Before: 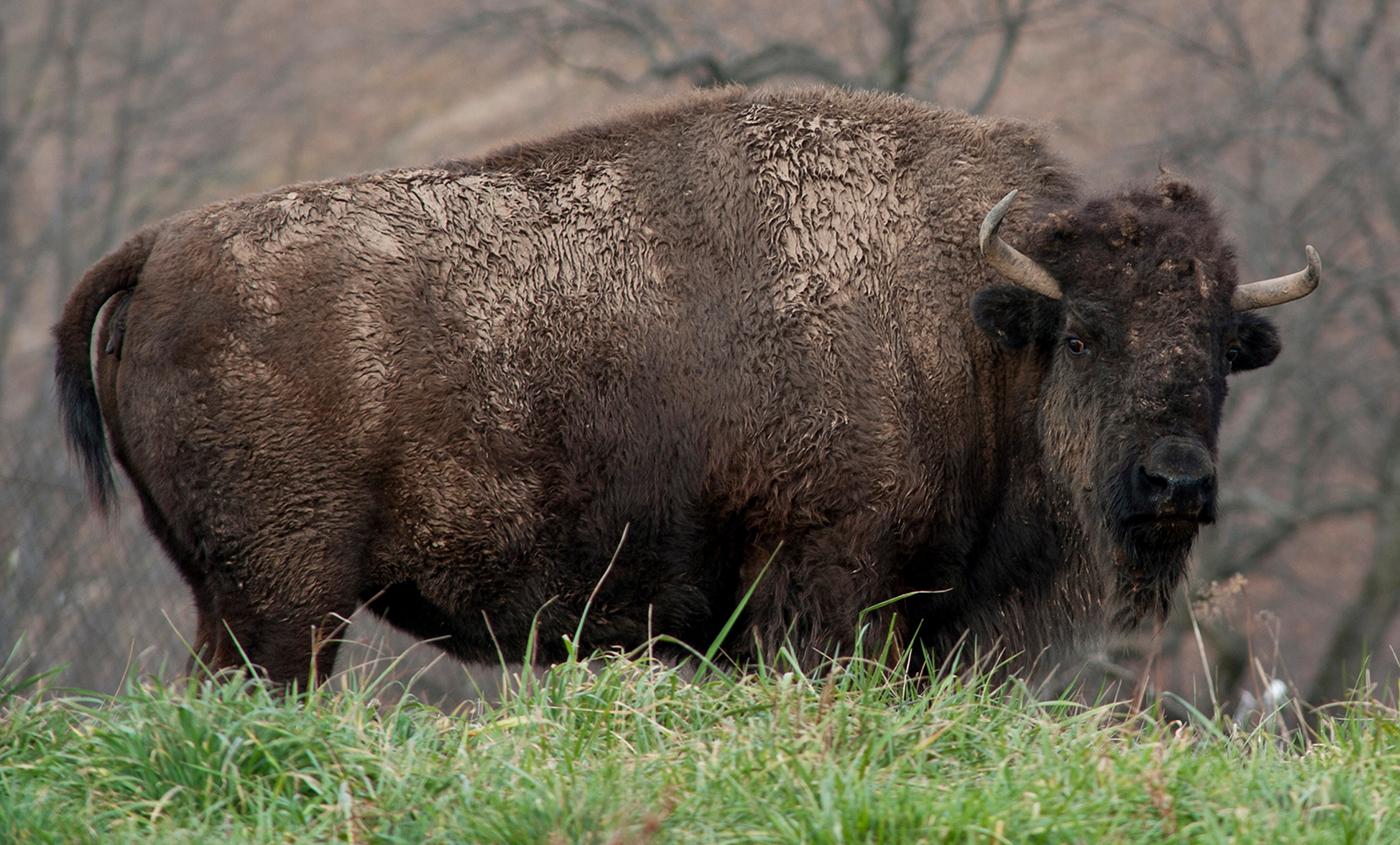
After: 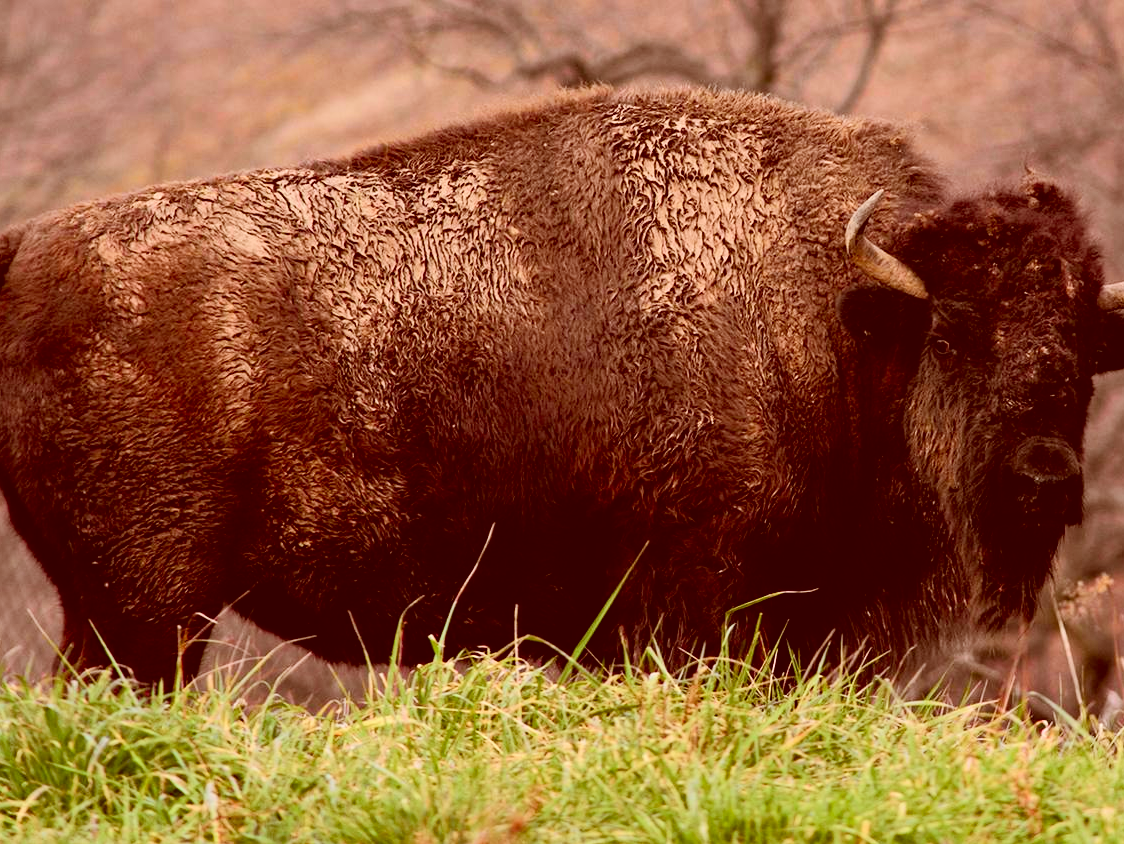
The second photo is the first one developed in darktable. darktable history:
color correction: highlights a* 9.03, highlights b* 8.49, shadows a* 39.76, shadows b* 39.23, saturation 0.804
tone equalizer: edges refinement/feathering 500, mask exposure compensation -1.57 EV, preserve details no
crop and rotate: left 9.576%, right 10.119%
tone curve: curves: ch0 [(0, 0.021) (0.148, 0.076) (0.232, 0.191) (0.398, 0.423) (0.572, 0.672) (0.705, 0.812) (0.877, 0.931) (0.99, 0.987)]; ch1 [(0, 0) (0.377, 0.325) (0.493, 0.486) (0.508, 0.502) (0.515, 0.514) (0.554, 0.586) (0.623, 0.658) (0.701, 0.704) (0.778, 0.751) (1, 1)]; ch2 [(0, 0) (0.431, 0.398) (0.485, 0.486) (0.495, 0.498) (0.511, 0.507) (0.58, 0.66) (0.679, 0.757) (0.749, 0.829) (1, 0.991)], color space Lab, independent channels, preserve colors none
